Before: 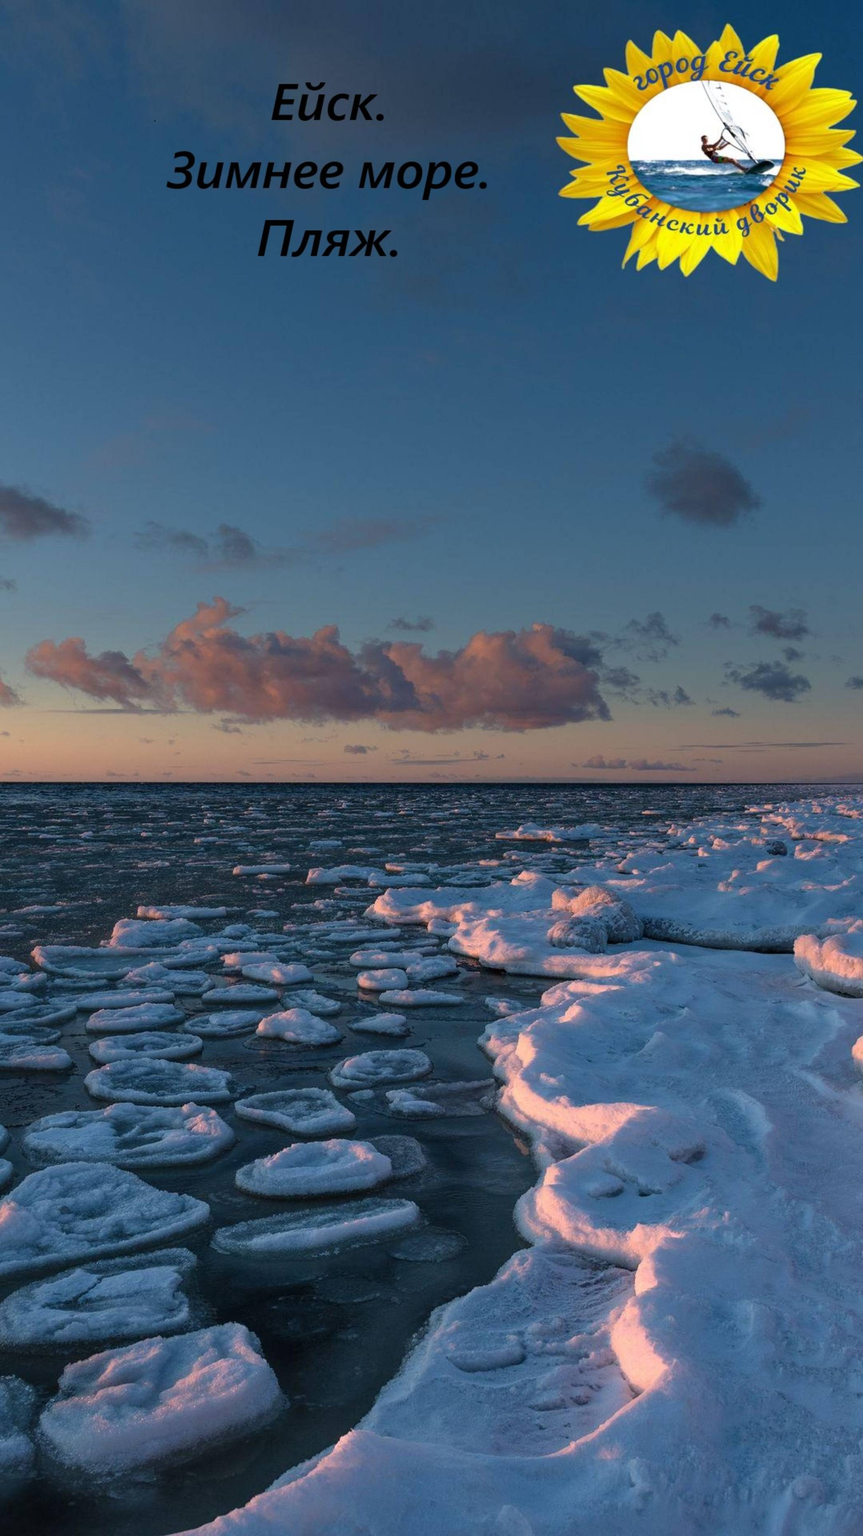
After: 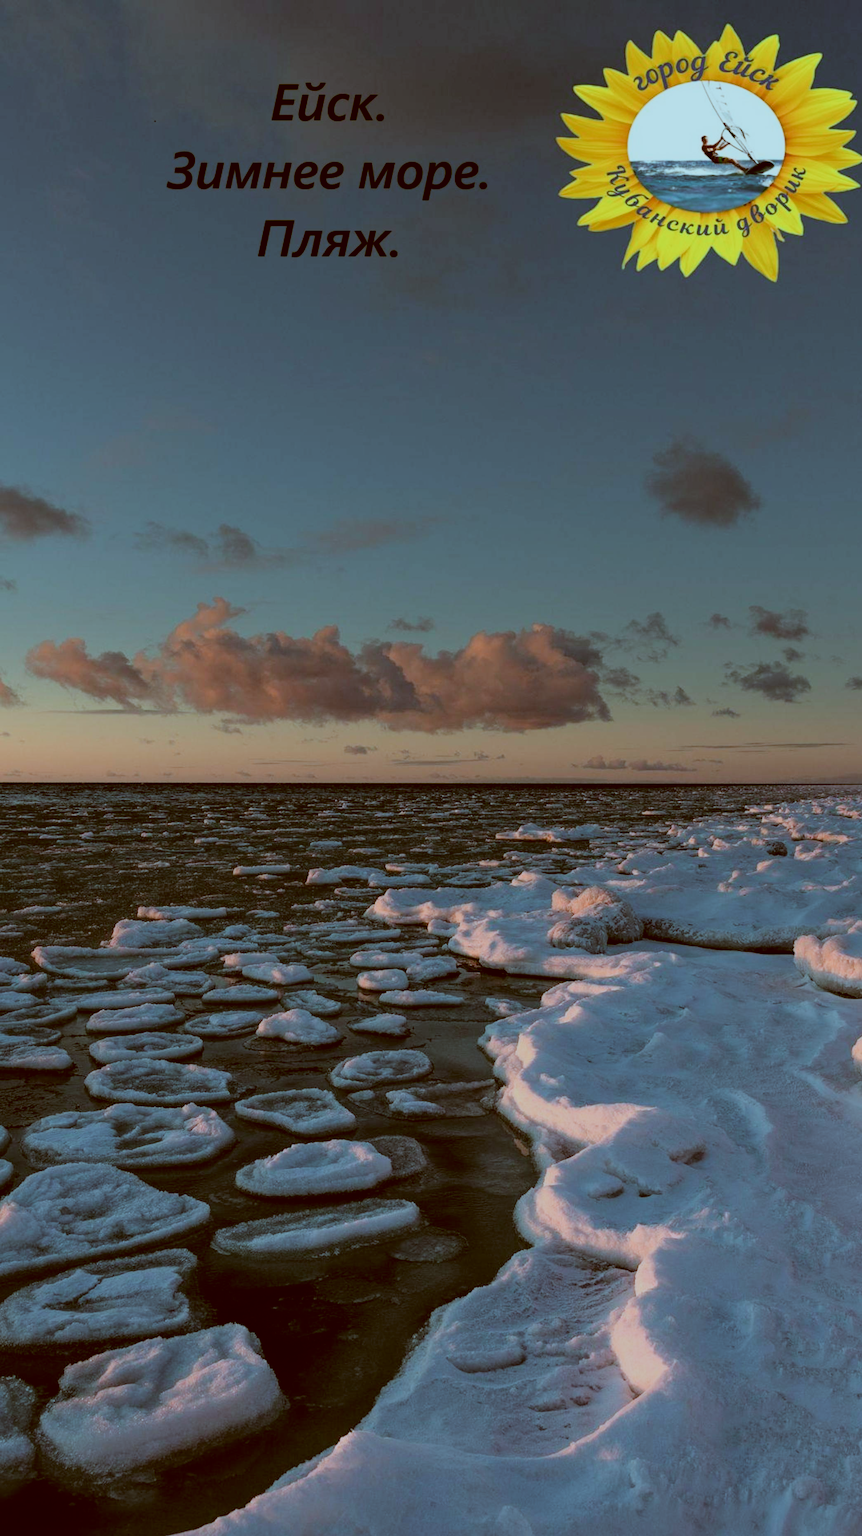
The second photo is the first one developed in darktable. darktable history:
filmic rgb: black relative exposure -7.65 EV, white relative exposure 4.56 EV, hardness 3.61, contrast 1.051
color correction: highlights a* -14.64, highlights b* -16.31, shadows a* 10.32, shadows b* 29.45
